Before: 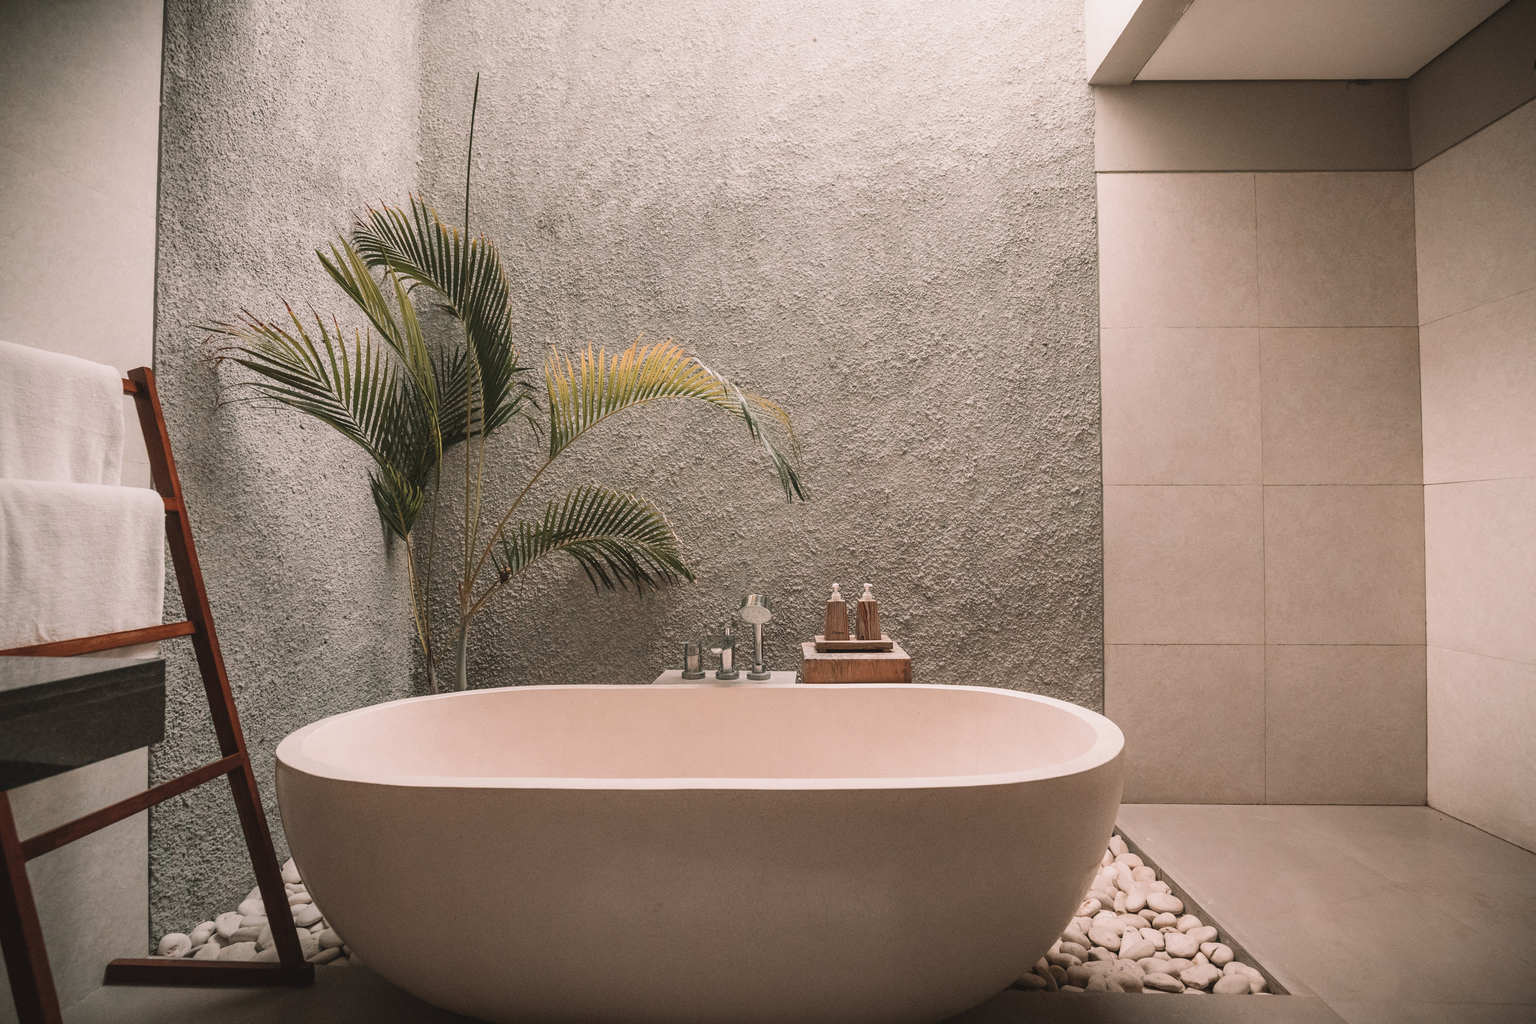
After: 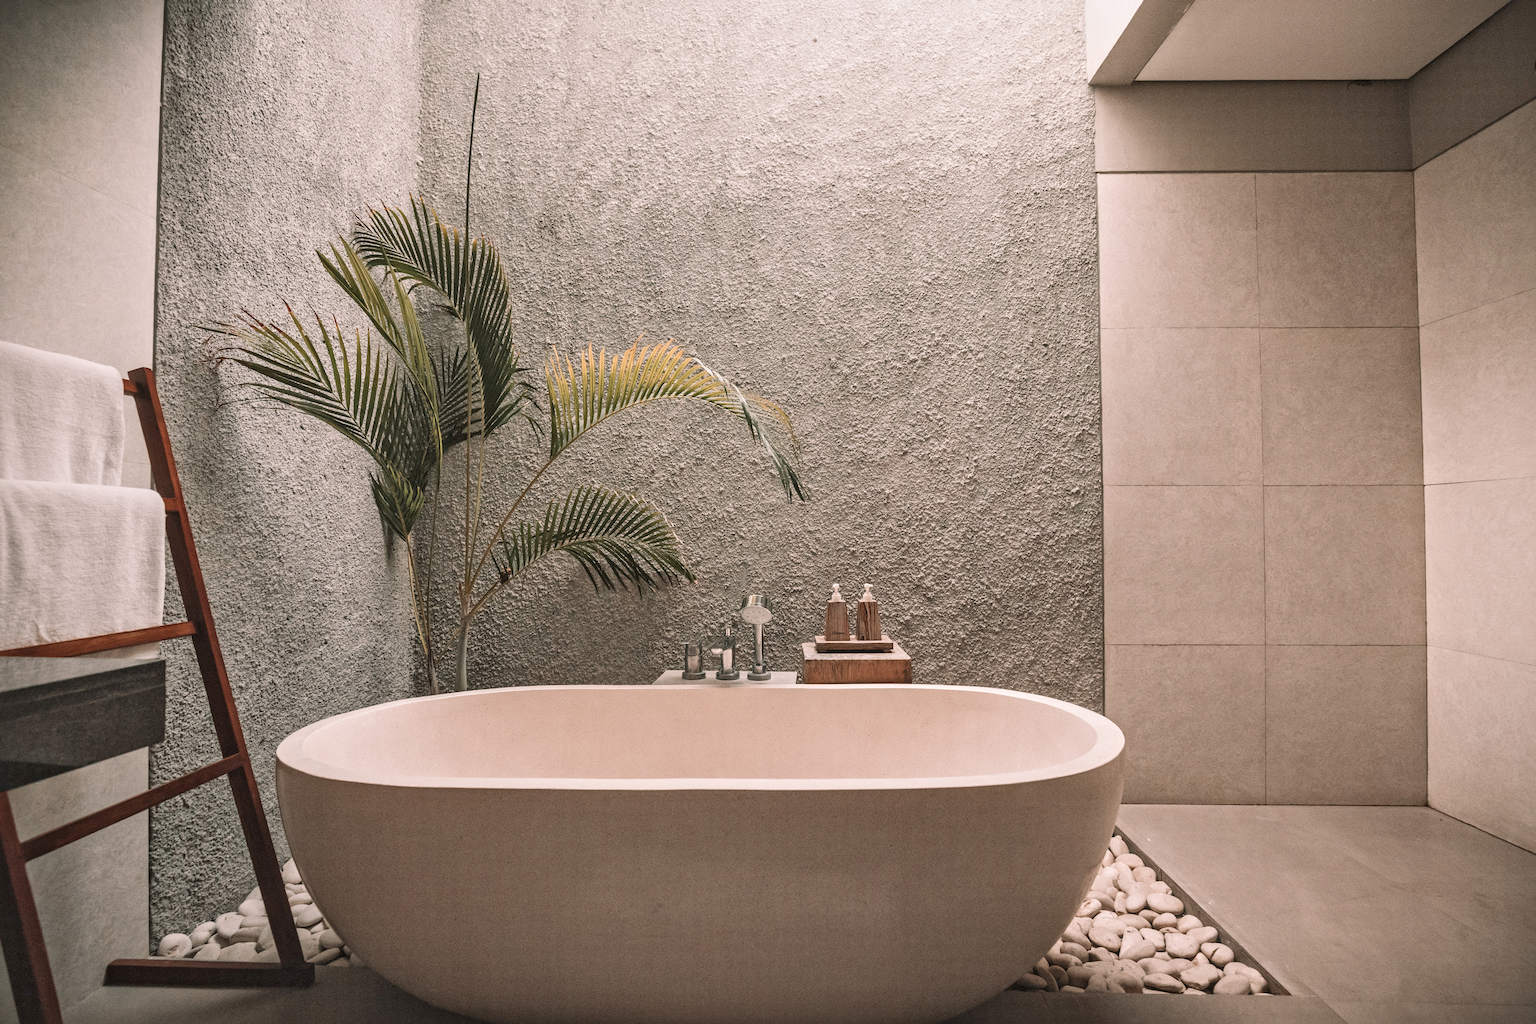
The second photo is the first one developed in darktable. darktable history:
shadows and highlights: shadows 42.81, highlights 7.65
local contrast: mode bilateral grid, contrast 20, coarseness 50, detail 159%, midtone range 0.2
